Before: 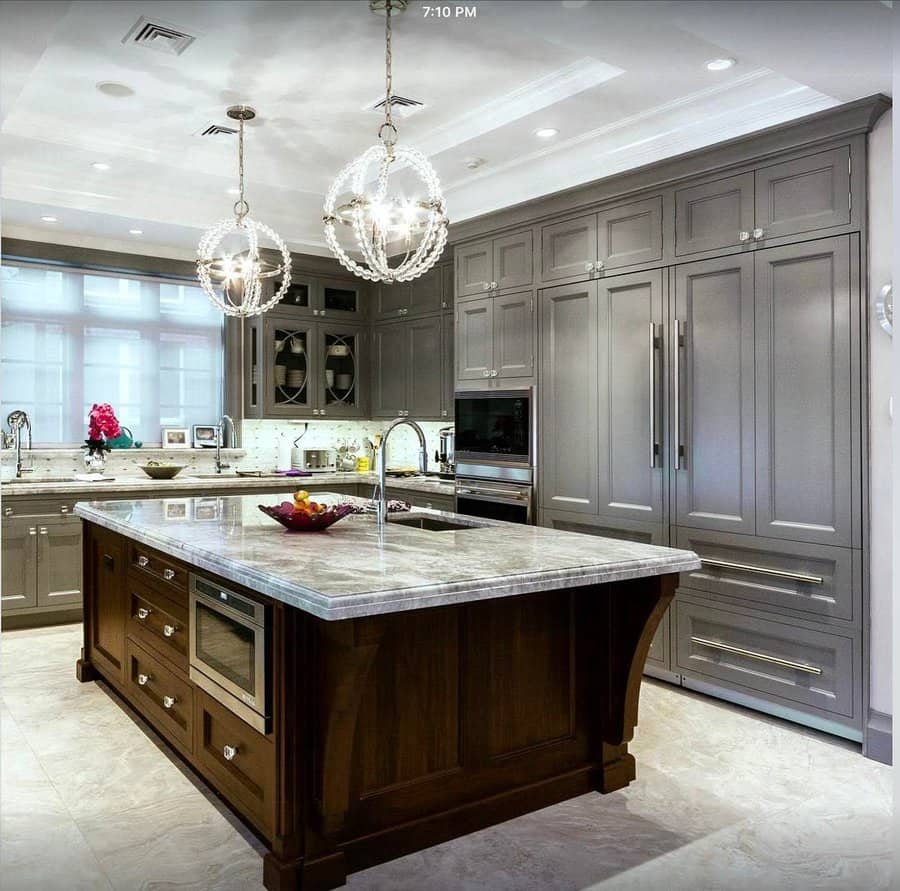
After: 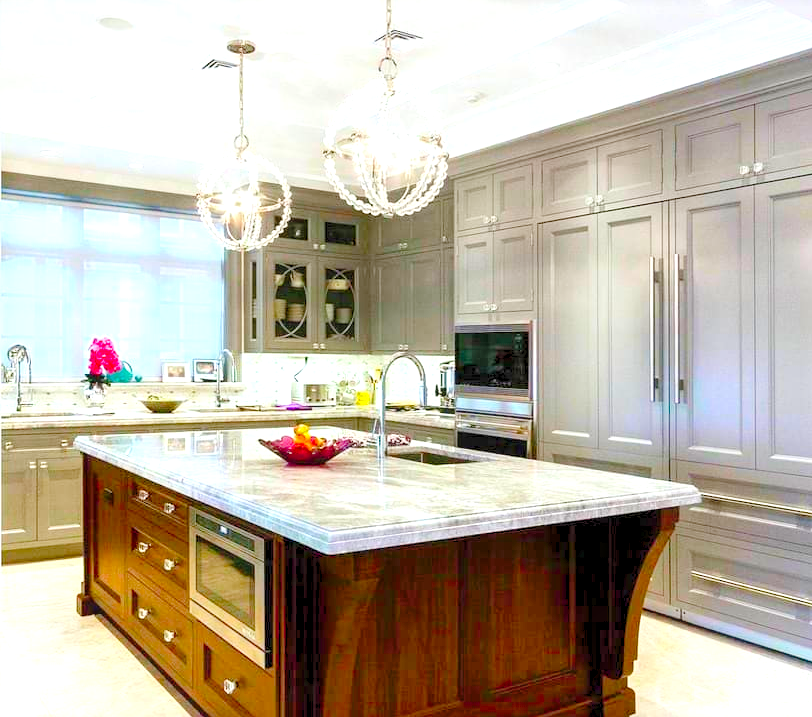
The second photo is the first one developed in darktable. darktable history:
color balance rgb: perceptual saturation grading › global saturation 25%, global vibrance 20%
levels: levels [0.008, 0.318, 0.836]
contrast equalizer: y [[0.5, 0.5, 0.472, 0.5, 0.5, 0.5], [0.5 ×6], [0.5 ×6], [0 ×6], [0 ×6]]
tone equalizer: on, module defaults
crop: top 7.49%, right 9.717%, bottom 11.943%
